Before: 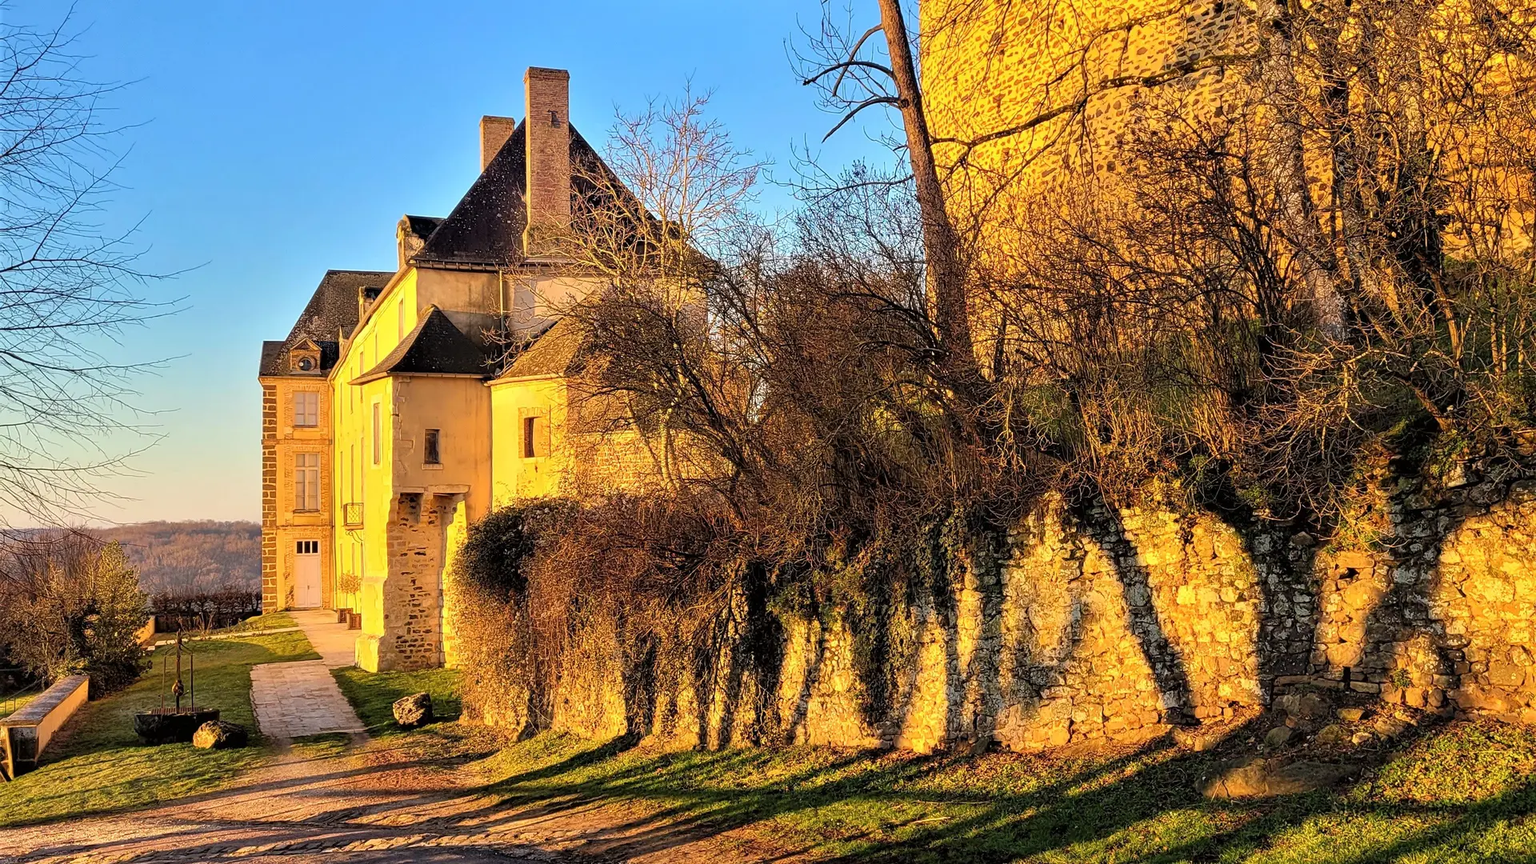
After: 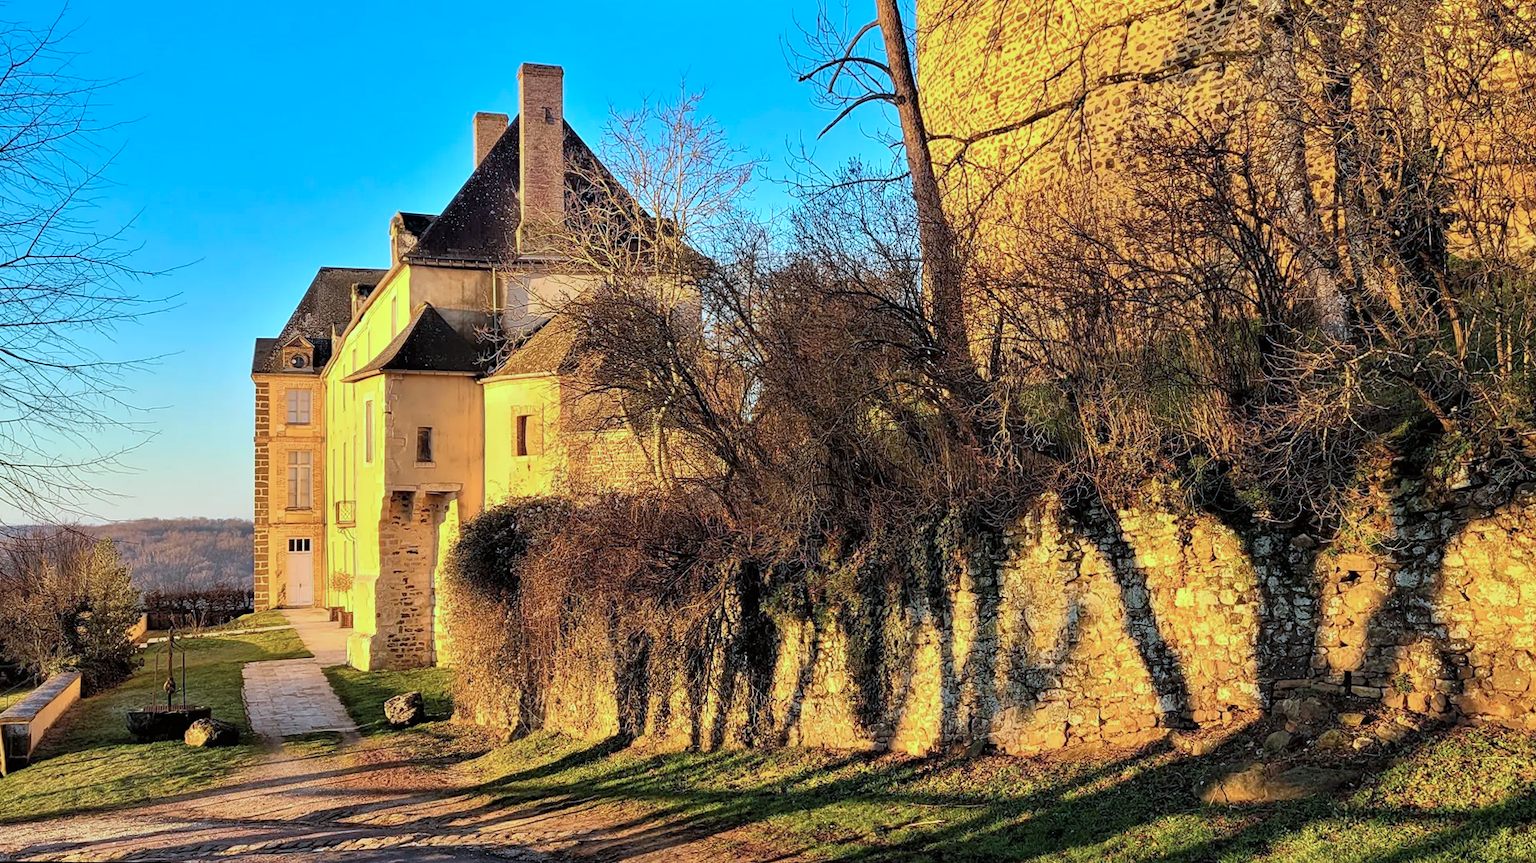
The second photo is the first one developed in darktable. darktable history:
rotate and perspective: rotation 0.192°, lens shift (horizontal) -0.015, crop left 0.005, crop right 0.996, crop top 0.006, crop bottom 0.99
color balance rgb: global vibrance 10%
color contrast: green-magenta contrast 0.96
color correction: highlights a* -10.69, highlights b* -19.19
